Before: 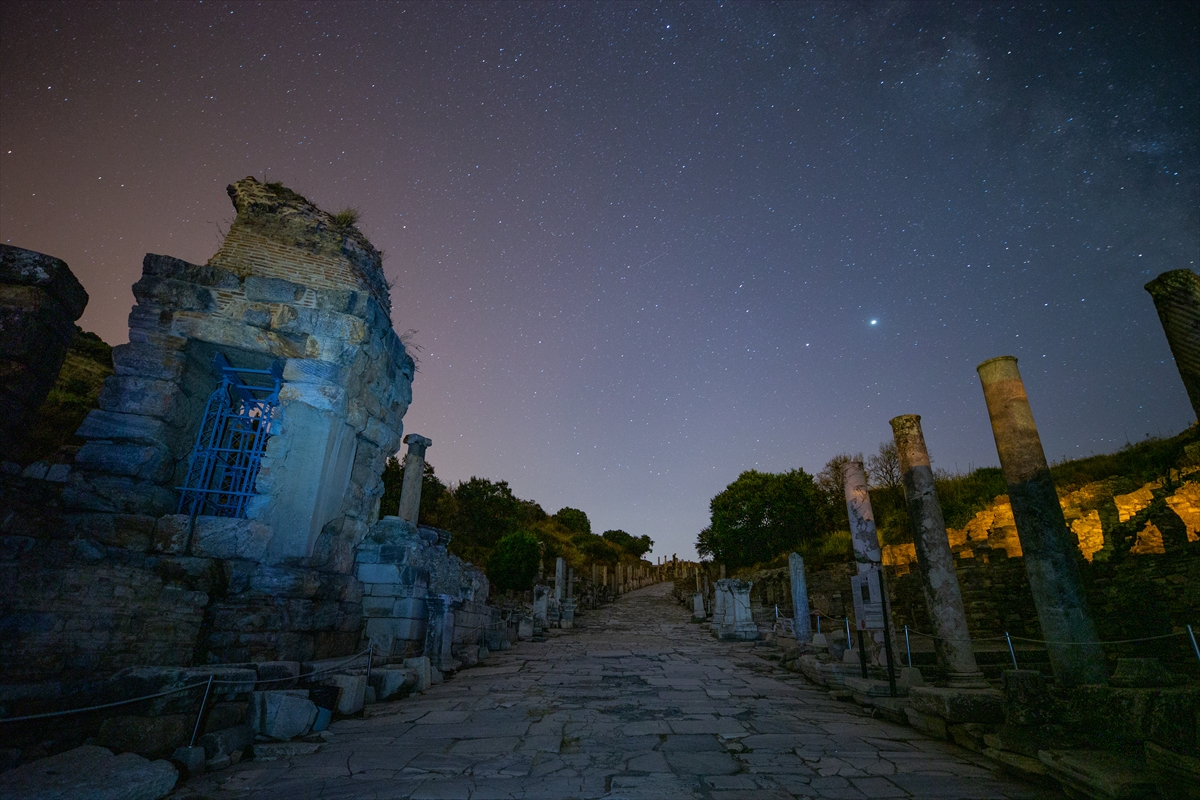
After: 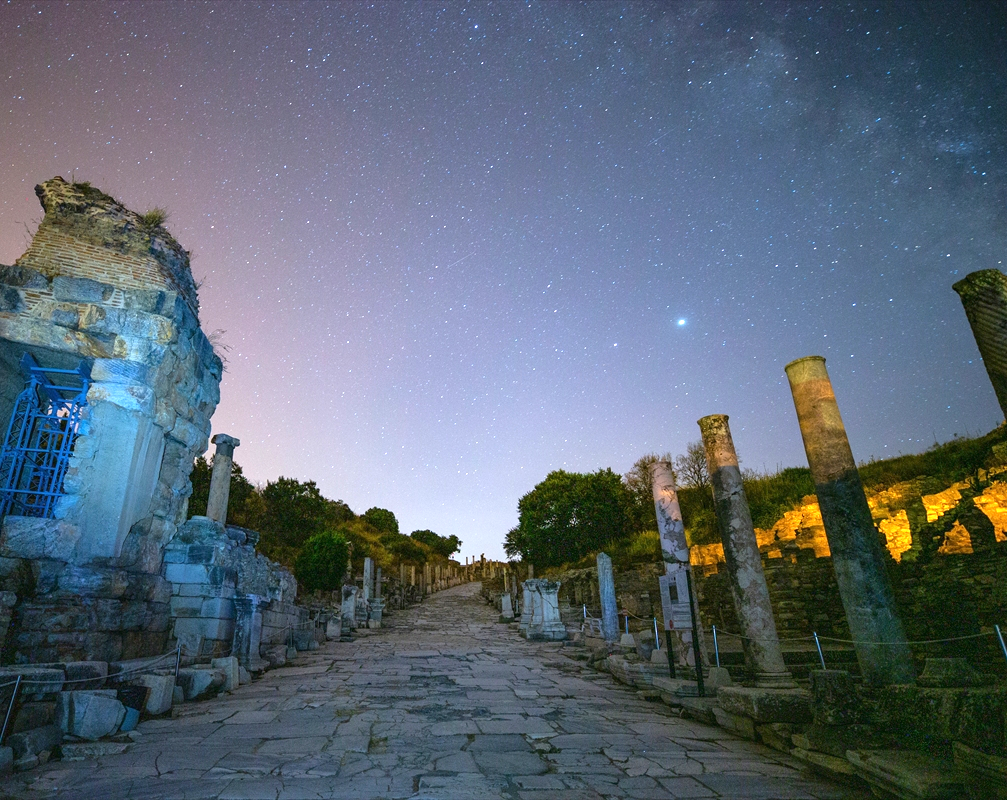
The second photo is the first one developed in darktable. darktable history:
crop: left 16.037%
exposure: black level correction 0, exposure 1.465 EV, compensate highlight preservation false
